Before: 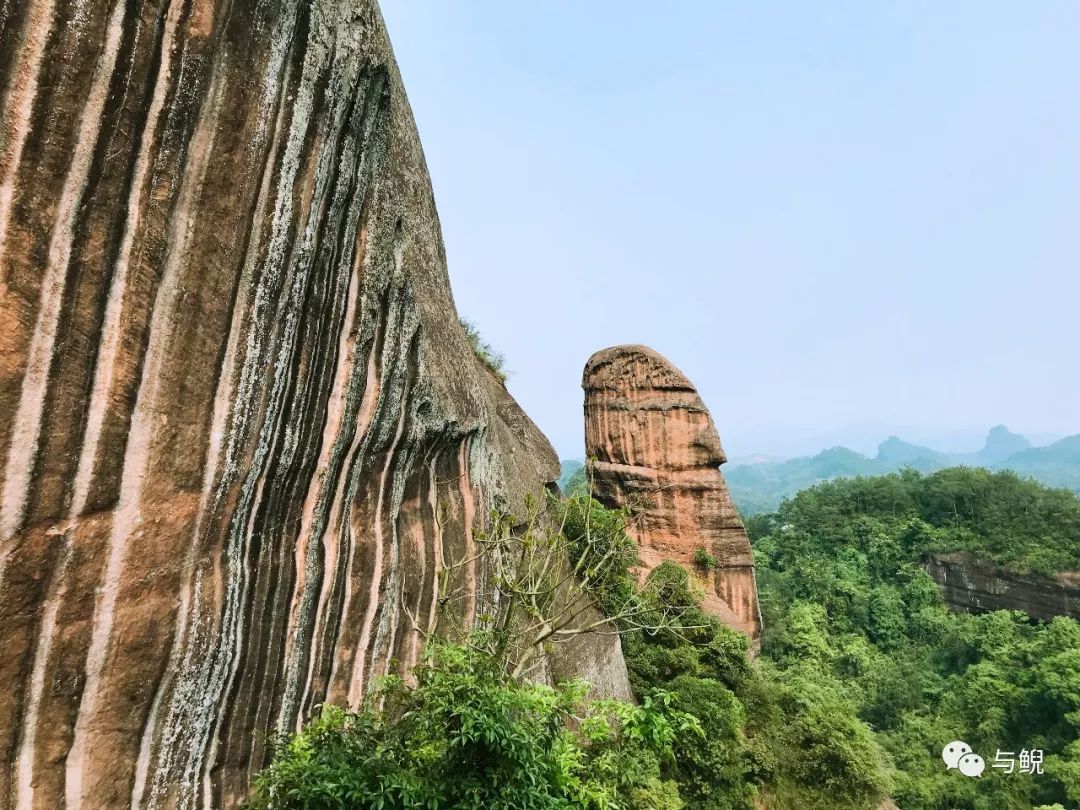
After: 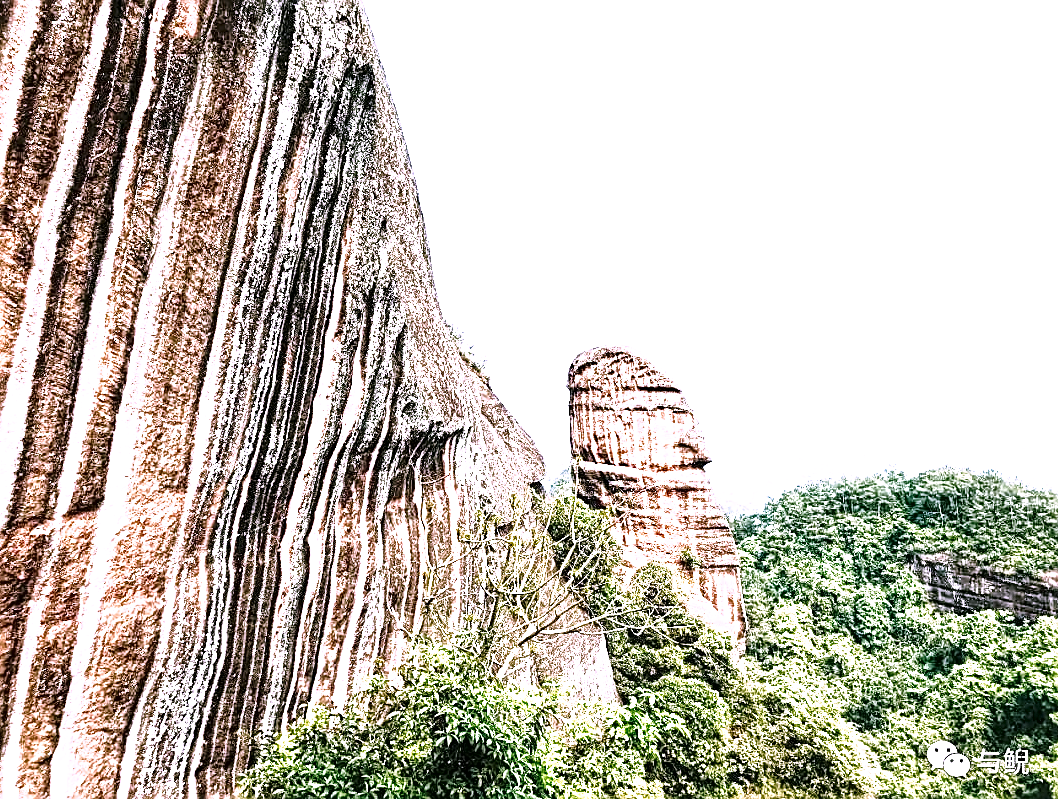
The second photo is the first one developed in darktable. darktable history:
exposure: exposure 0.667 EV, compensate exposure bias true, compensate highlight preservation false
tone equalizer: -8 EV -1.09 EV, -7 EV -1.01 EV, -6 EV -0.833 EV, -5 EV -0.608 EV, -3 EV 0.564 EV, -2 EV 0.895 EV, -1 EV 0.993 EV, +0 EV 1.08 EV, edges refinement/feathering 500, mask exposure compensation -1.57 EV, preserve details no
crop and rotate: left 1.432%, right 0.578%, bottom 1.341%
color correction: highlights a* 15.72, highlights b* -20.66
local contrast: mode bilateral grid, contrast 20, coarseness 3, detail 298%, midtone range 0.2
sharpen: on, module defaults
base curve: curves: ch0 [(0, 0) (0.028, 0.03) (0.121, 0.232) (0.46, 0.748) (0.859, 0.968) (1, 1)], preserve colors none
